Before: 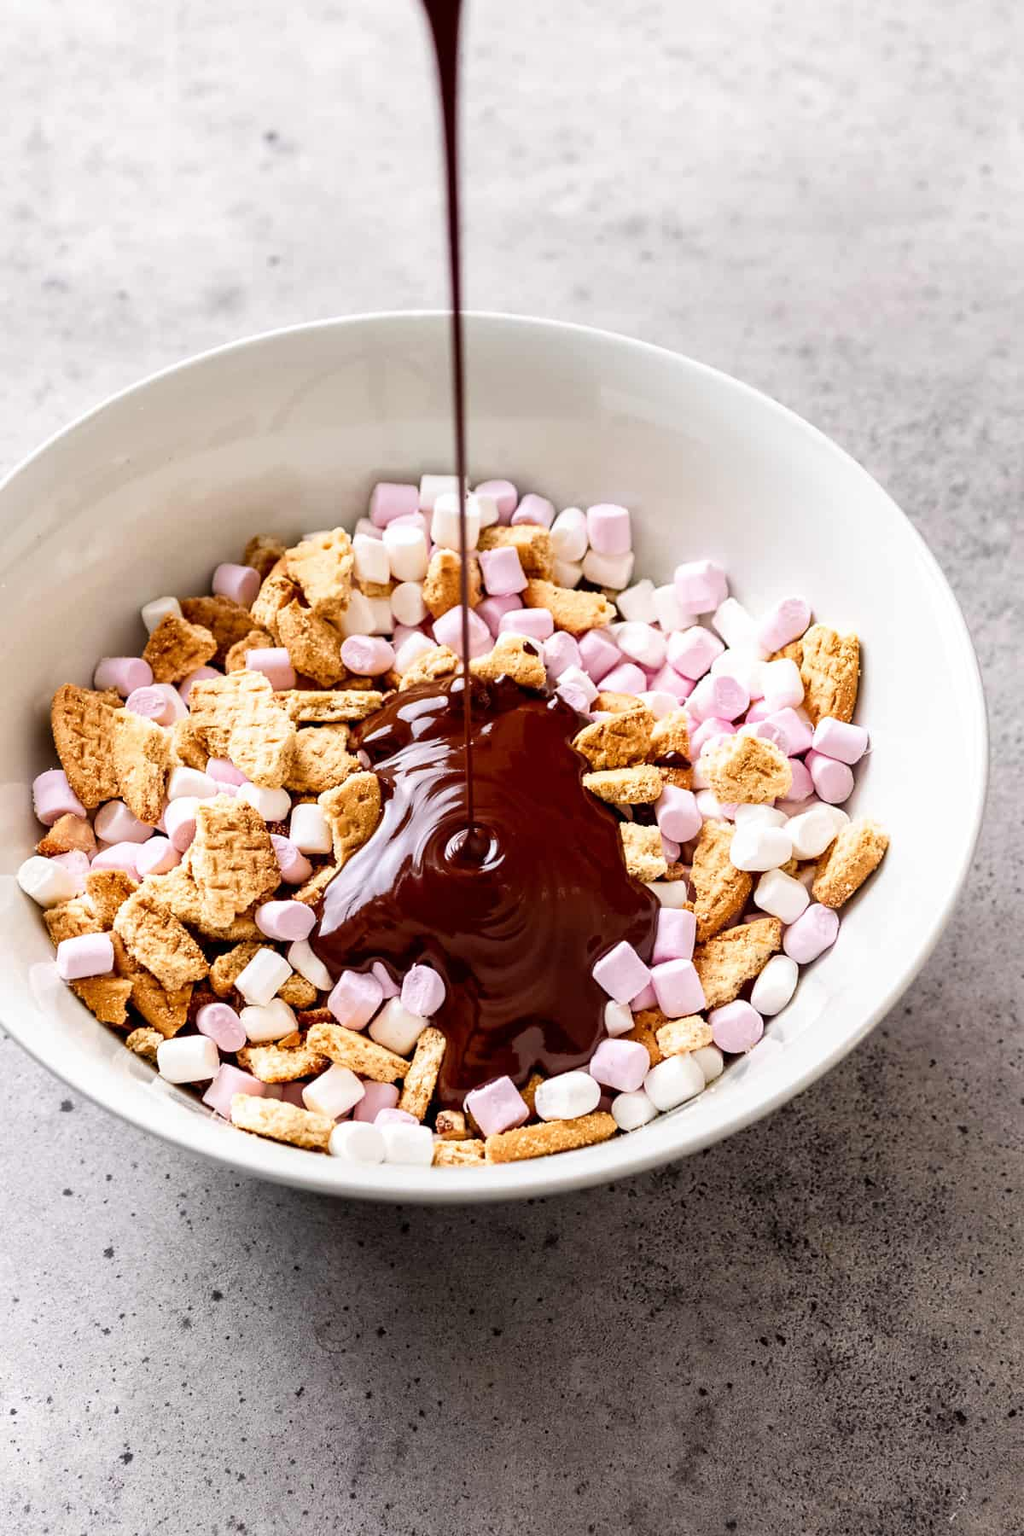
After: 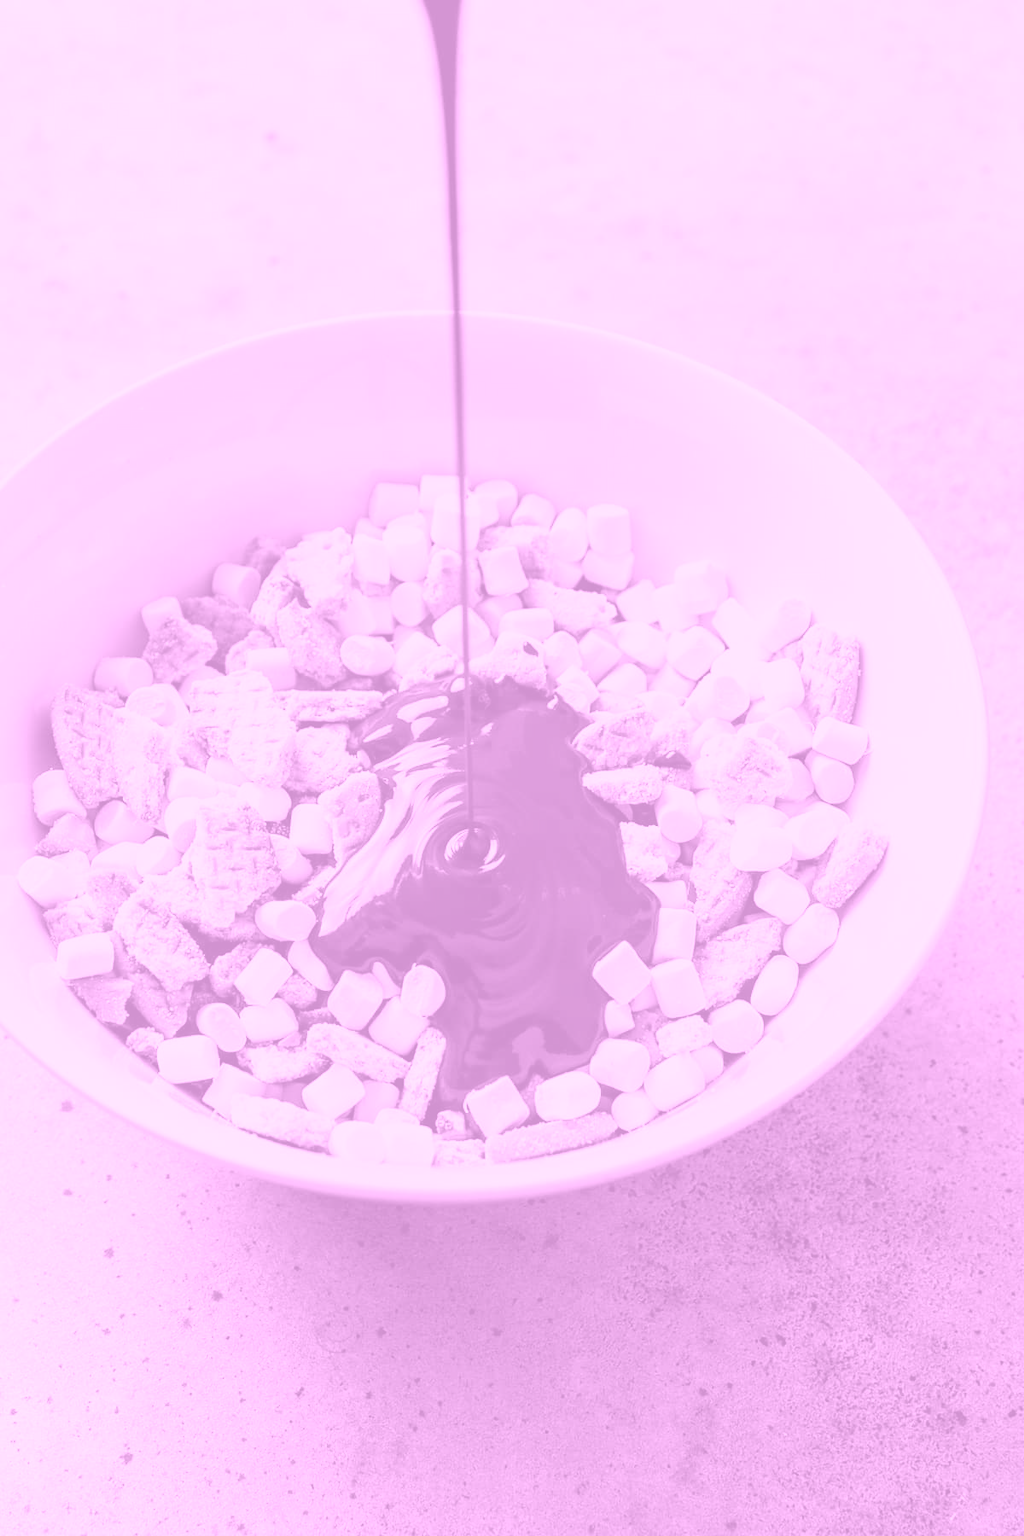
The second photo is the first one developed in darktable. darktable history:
white balance: red 1.009, blue 0.985
colorize: hue 331.2°, saturation 75%, source mix 30.28%, lightness 70.52%, version 1
